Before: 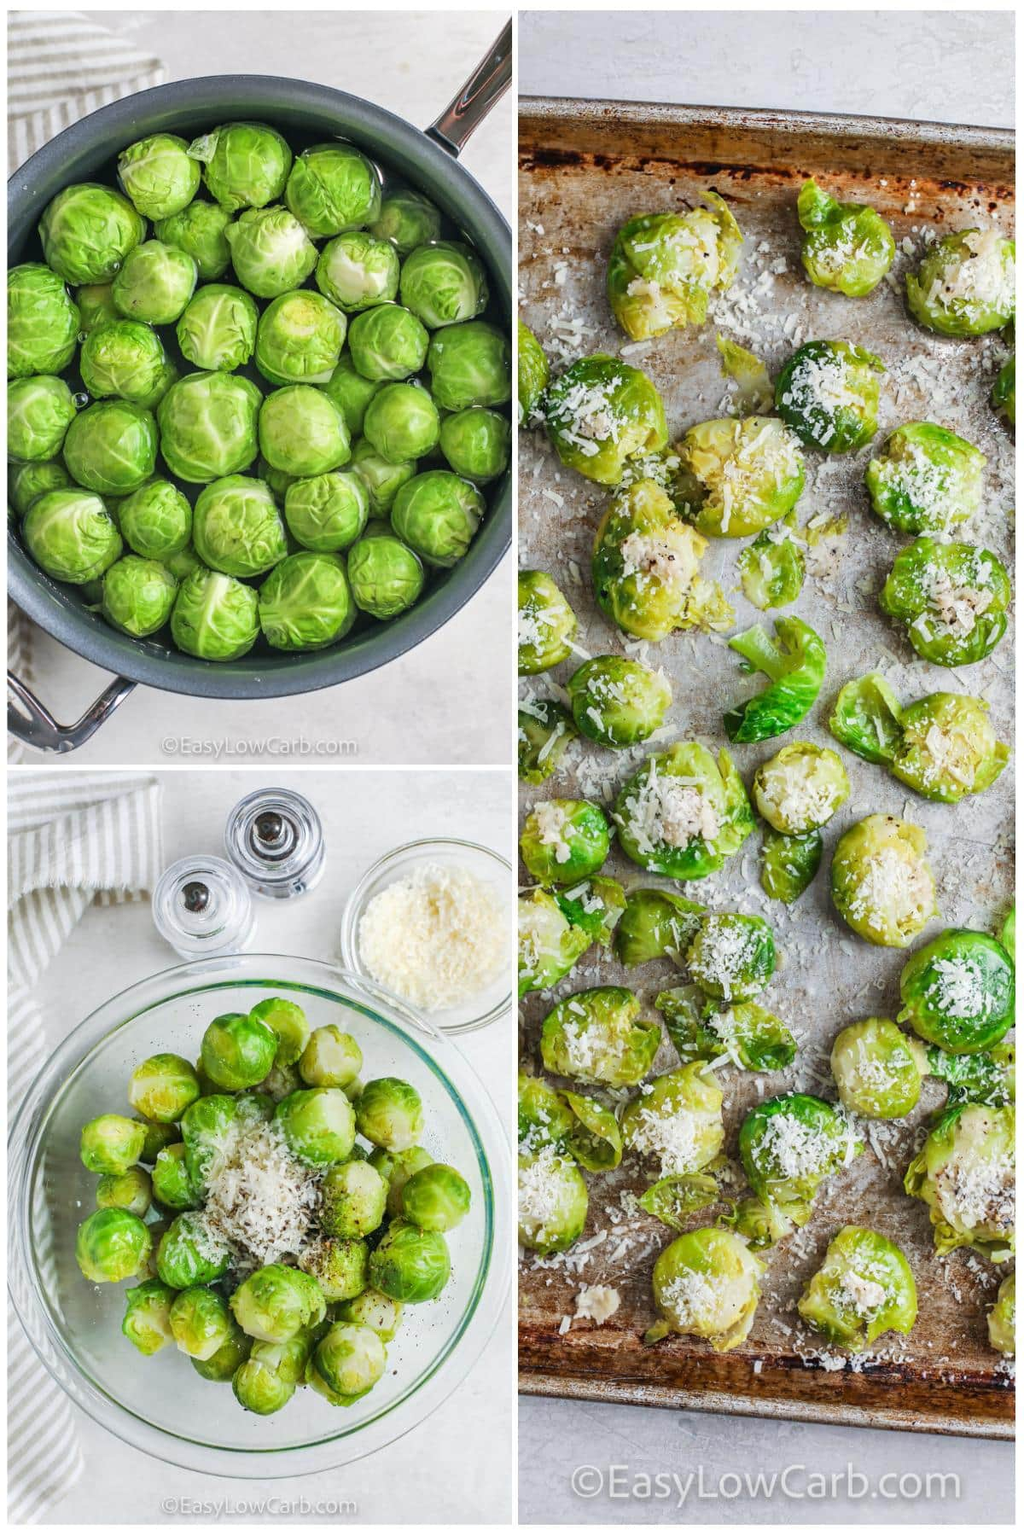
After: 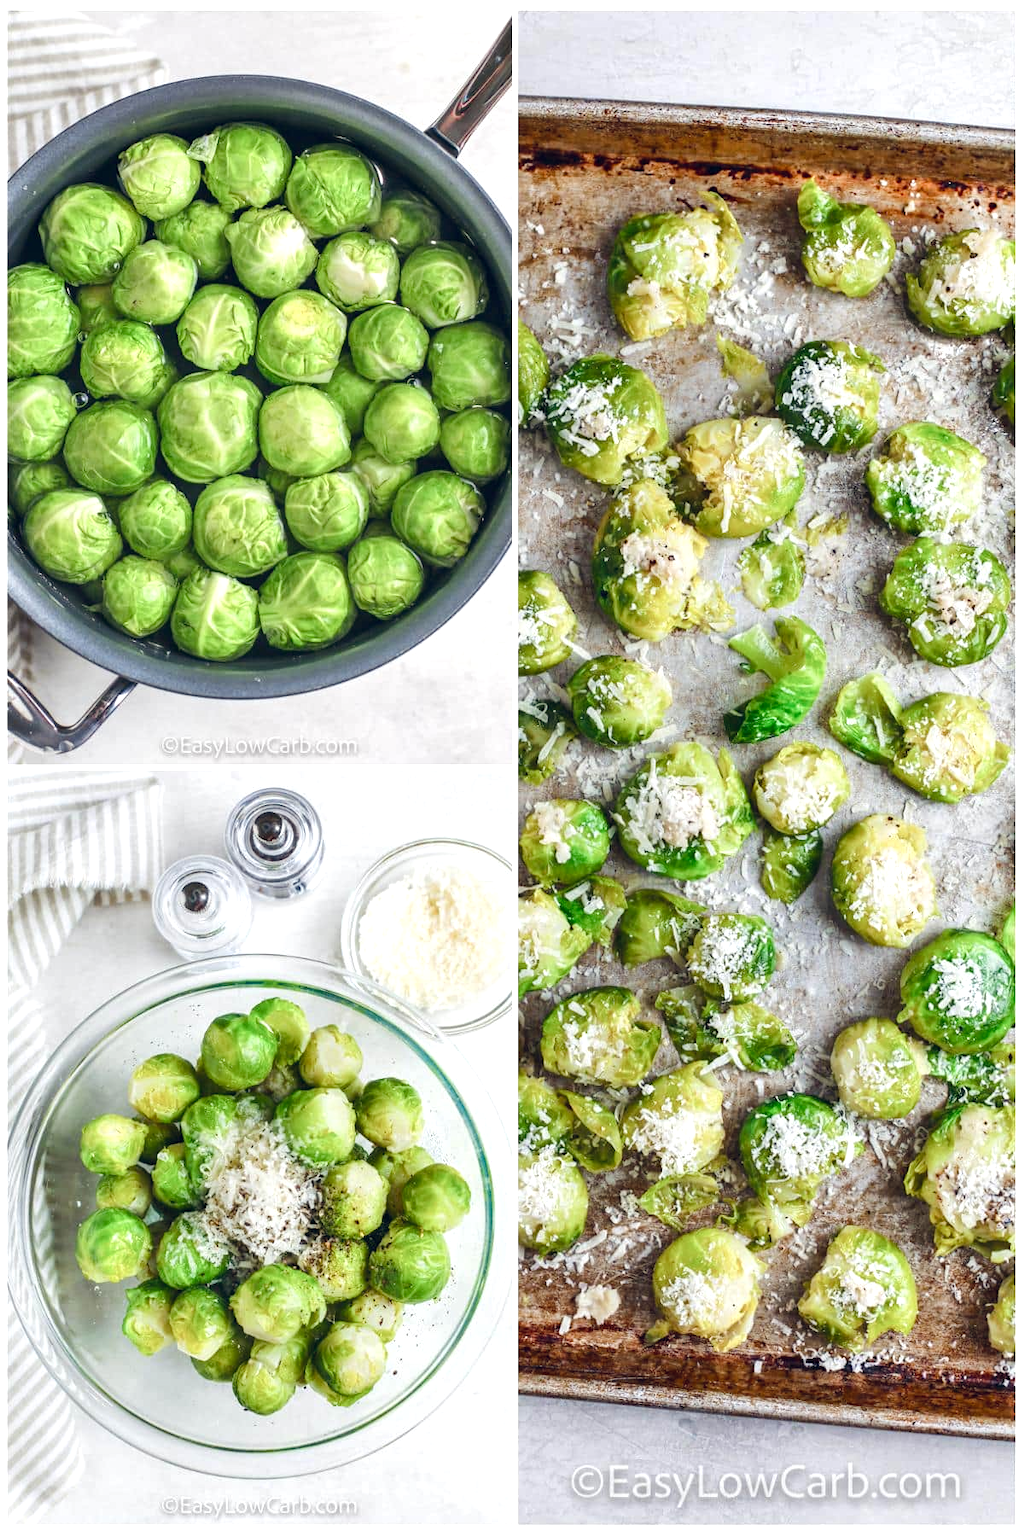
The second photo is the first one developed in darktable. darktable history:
color balance rgb: shadows lift › chroma 3.091%, shadows lift › hue 281.44°, power › chroma 0.226%, power › hue 63.29°, highlights gain › luminance 10.461%, global offset › chroma 0.068%, global offset › hue 253.15°, perceptual saturation grading › global saturation 0.176%, perceptual saturation grading › highlights -25.046%, perceptual saturation grading › shadows 29.403%, perceptual brilliance grading › highlights 6.544%, perceptual brilliance grading › mid-tones 17.355%, perceptual brilliance grading › shadows -5.316%
